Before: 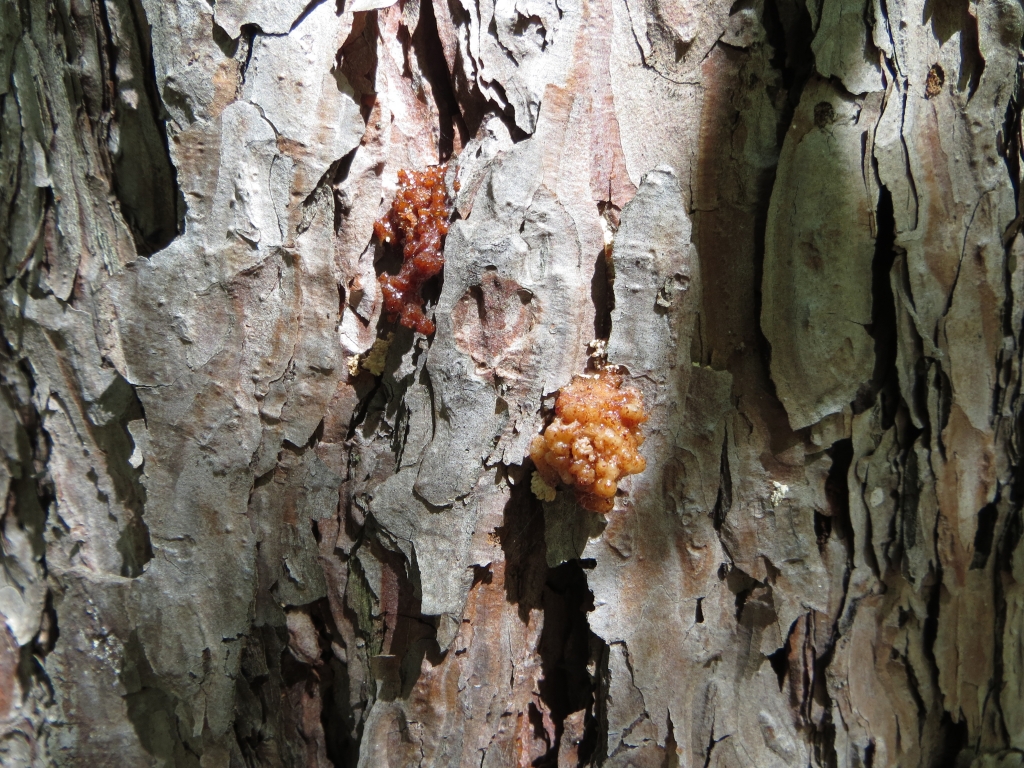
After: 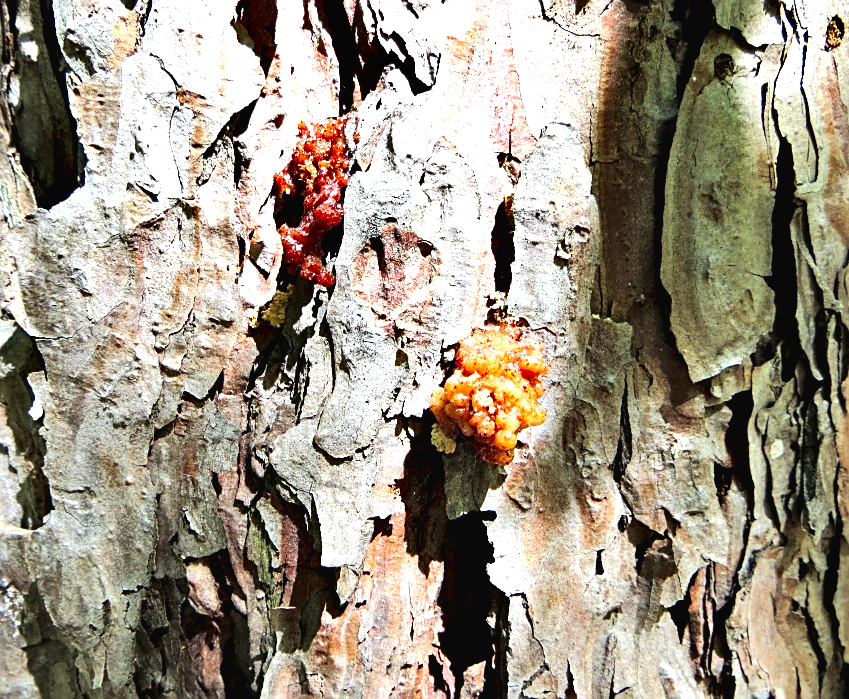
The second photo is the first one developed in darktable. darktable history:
contrast brightness saturation: contrast 0.075, brightness 0.073, saturation 0.184
exposure: black level correction 0, exposure 1.2 EV, compensate highlight preservation false
crop: left 9.81%, top 6.326%, right 7.237%, bottom 2.585%
shadows and highlights: soften with gaussian
tone curve: curves: ch0 [(0, 0.025) (0.15, 0.143) (0.452, 0.486) (0.751, 0.788) (1, 0.961)]; ch1 [(0, 0) (0.416, 0.4) (0.476, 0.469) (0.497, 0.494) (0.546, 0.571) (0.566, 0.607) (0.62, 0.657) (1, 1)]; ch2 [(0, 0) (0.386, 0.397) (0.505, 0.498) (0.547, 0.546) (0.579, 0.58) (1, 1)], color space Lab, linked channels, preserve colors none
base curve: preserve colors none
sharpen: on, module defaults
contrast equalizer: octaves 7, y [[0.6 ×6], [0.55 ×6], [0 ×6], [0 ×6], [0 ×6]]
